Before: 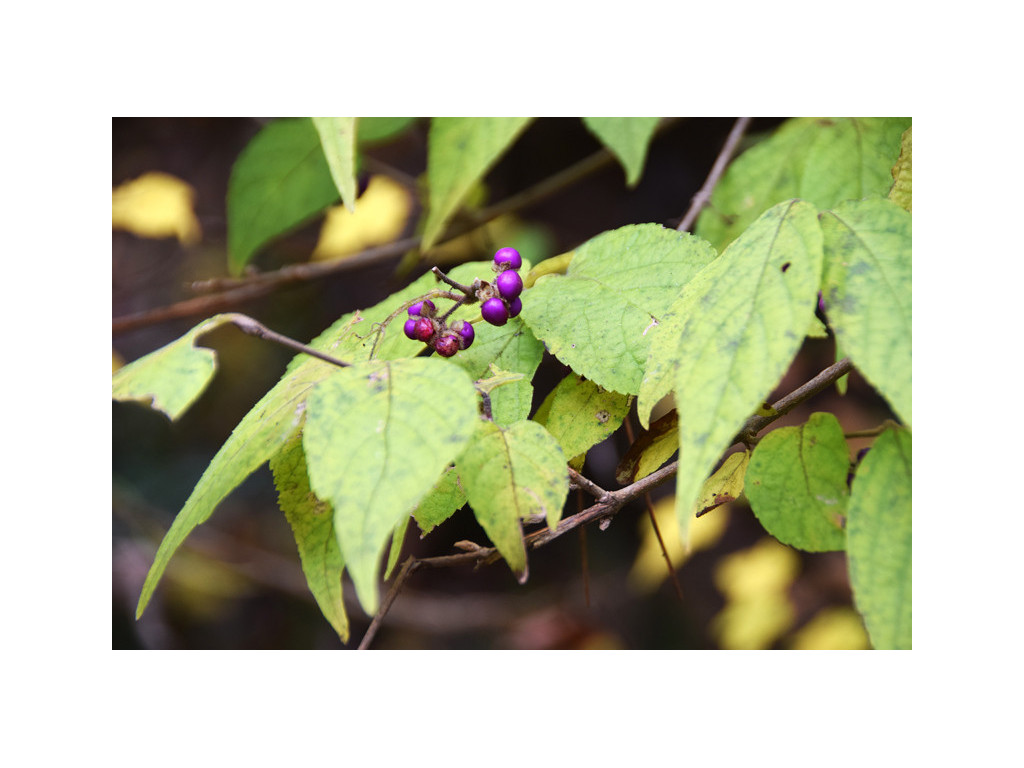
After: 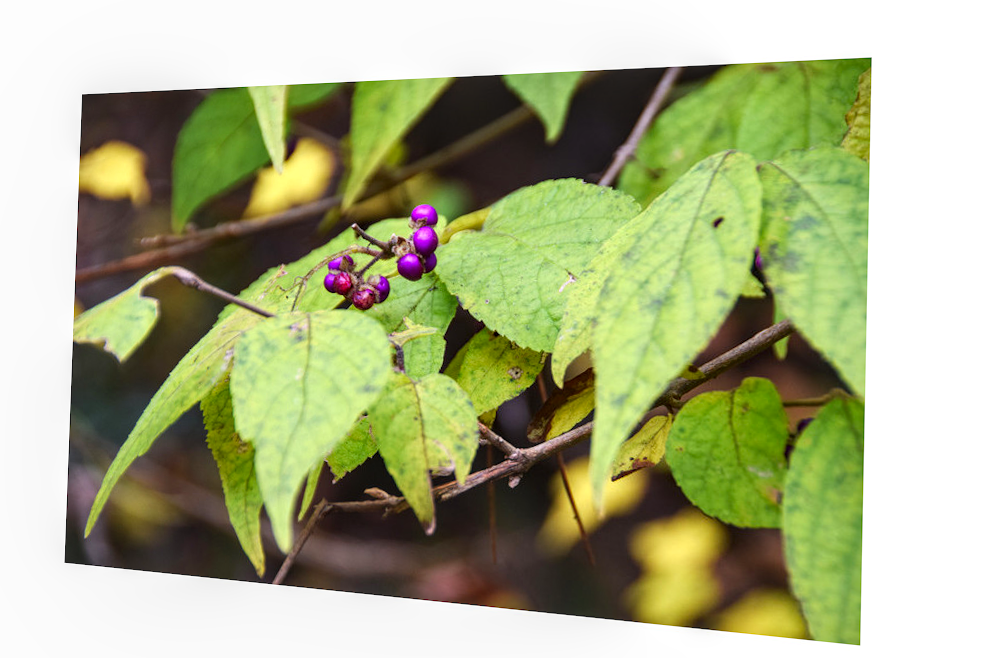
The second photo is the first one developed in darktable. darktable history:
rotate and perspective: rotation 1.69°, lens shift (vertical) -0.023, lens shift (horizontal) -0.291, crop left 0.025, crop right 0.988, crop top 0.092, crop bottom 0.842
local contrast: detail 130%
contrast brightness saturation: contrast 0.04, saturation 0.16
